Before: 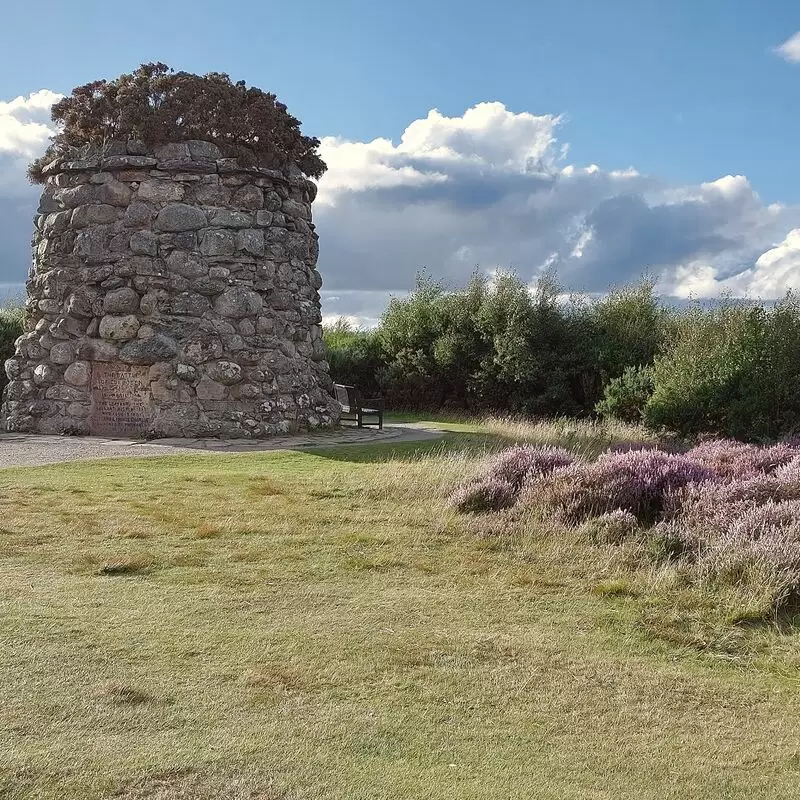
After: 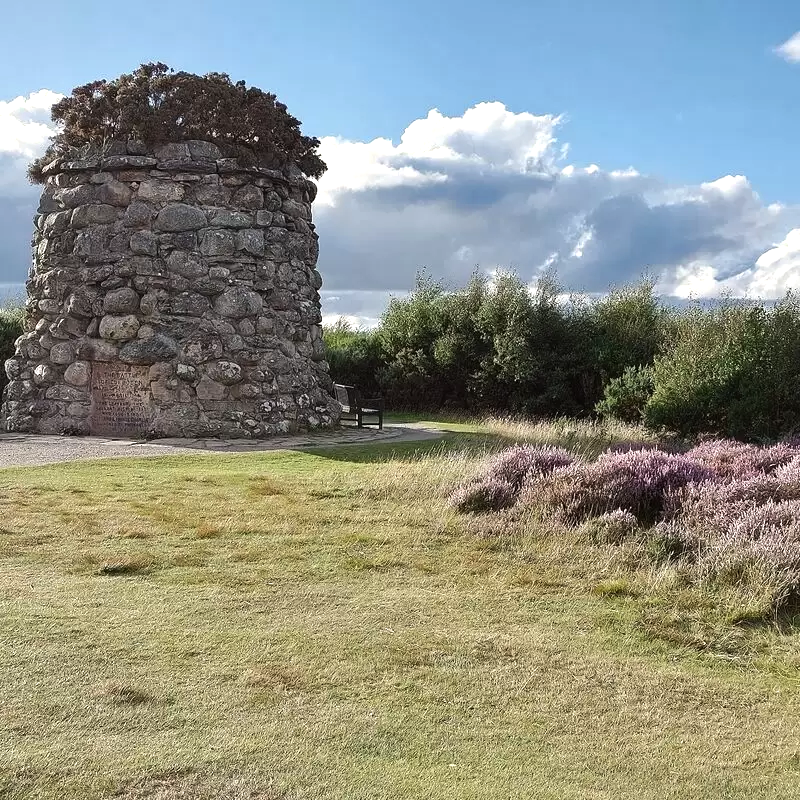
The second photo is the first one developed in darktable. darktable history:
tone equalizer: -8 EV -0.391 EV, -7 EV -0.418 EV, -6 EV -0.335 EV, -5 EV -0.209 EV, -3 EV 0.227 EV, -2 EV 0.325 EV, -1 EV 0.415 EV, +0 EV 0.409 EV, edges refinement/feathering 500, mask exposure compensation -1.57 EV, preserve details no
